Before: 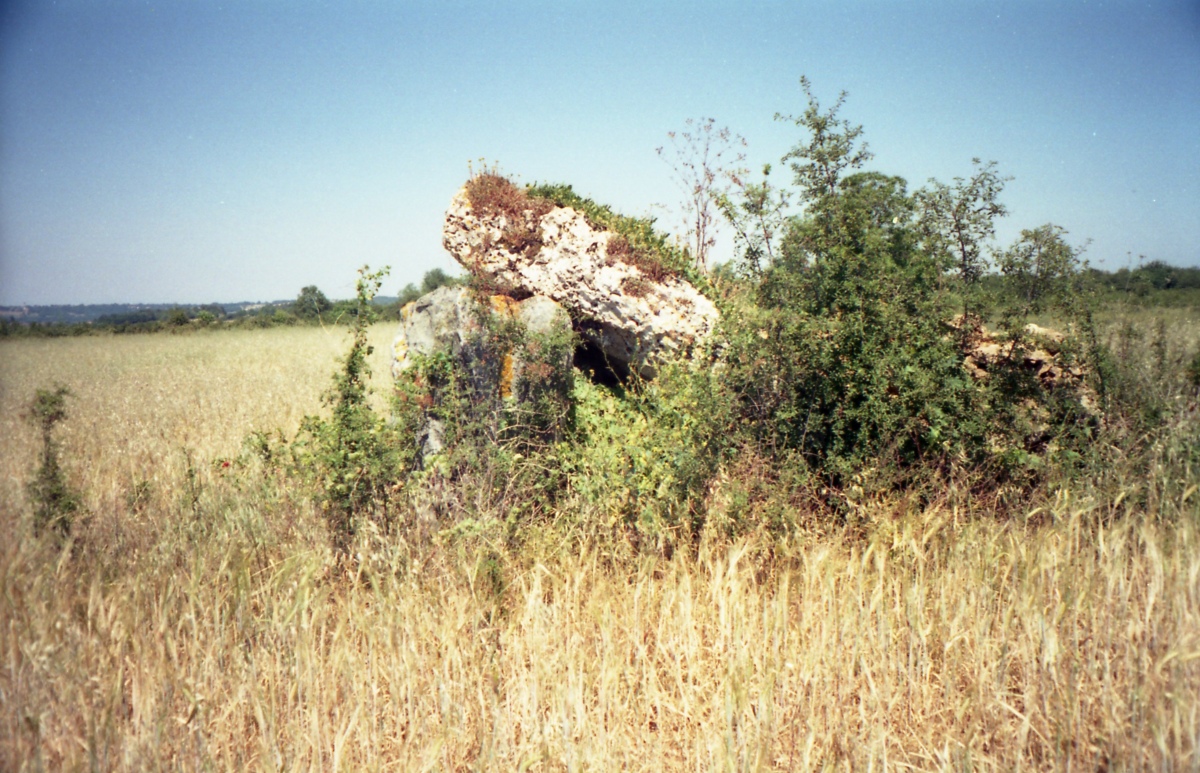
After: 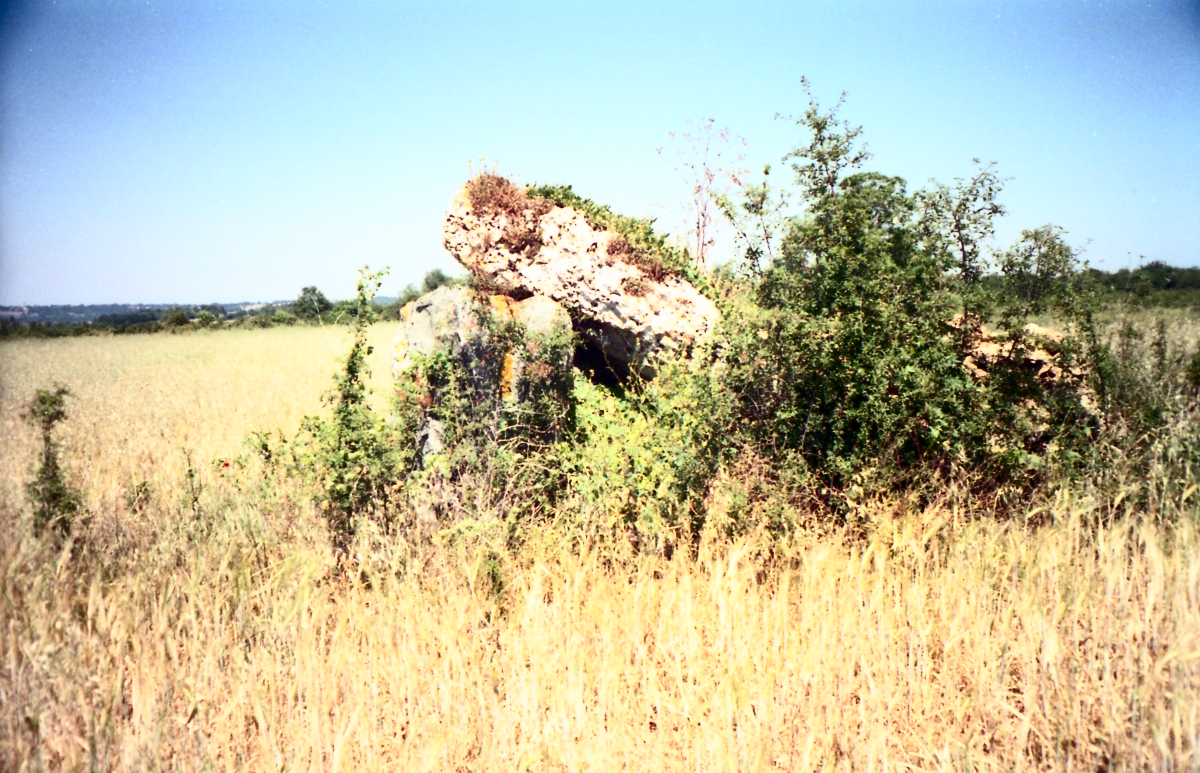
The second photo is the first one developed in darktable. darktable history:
contrast brightness saturation: contrast 0.4, brightness 0.1, saturation 0.21
white balance: red 1.009, blue 1.027
